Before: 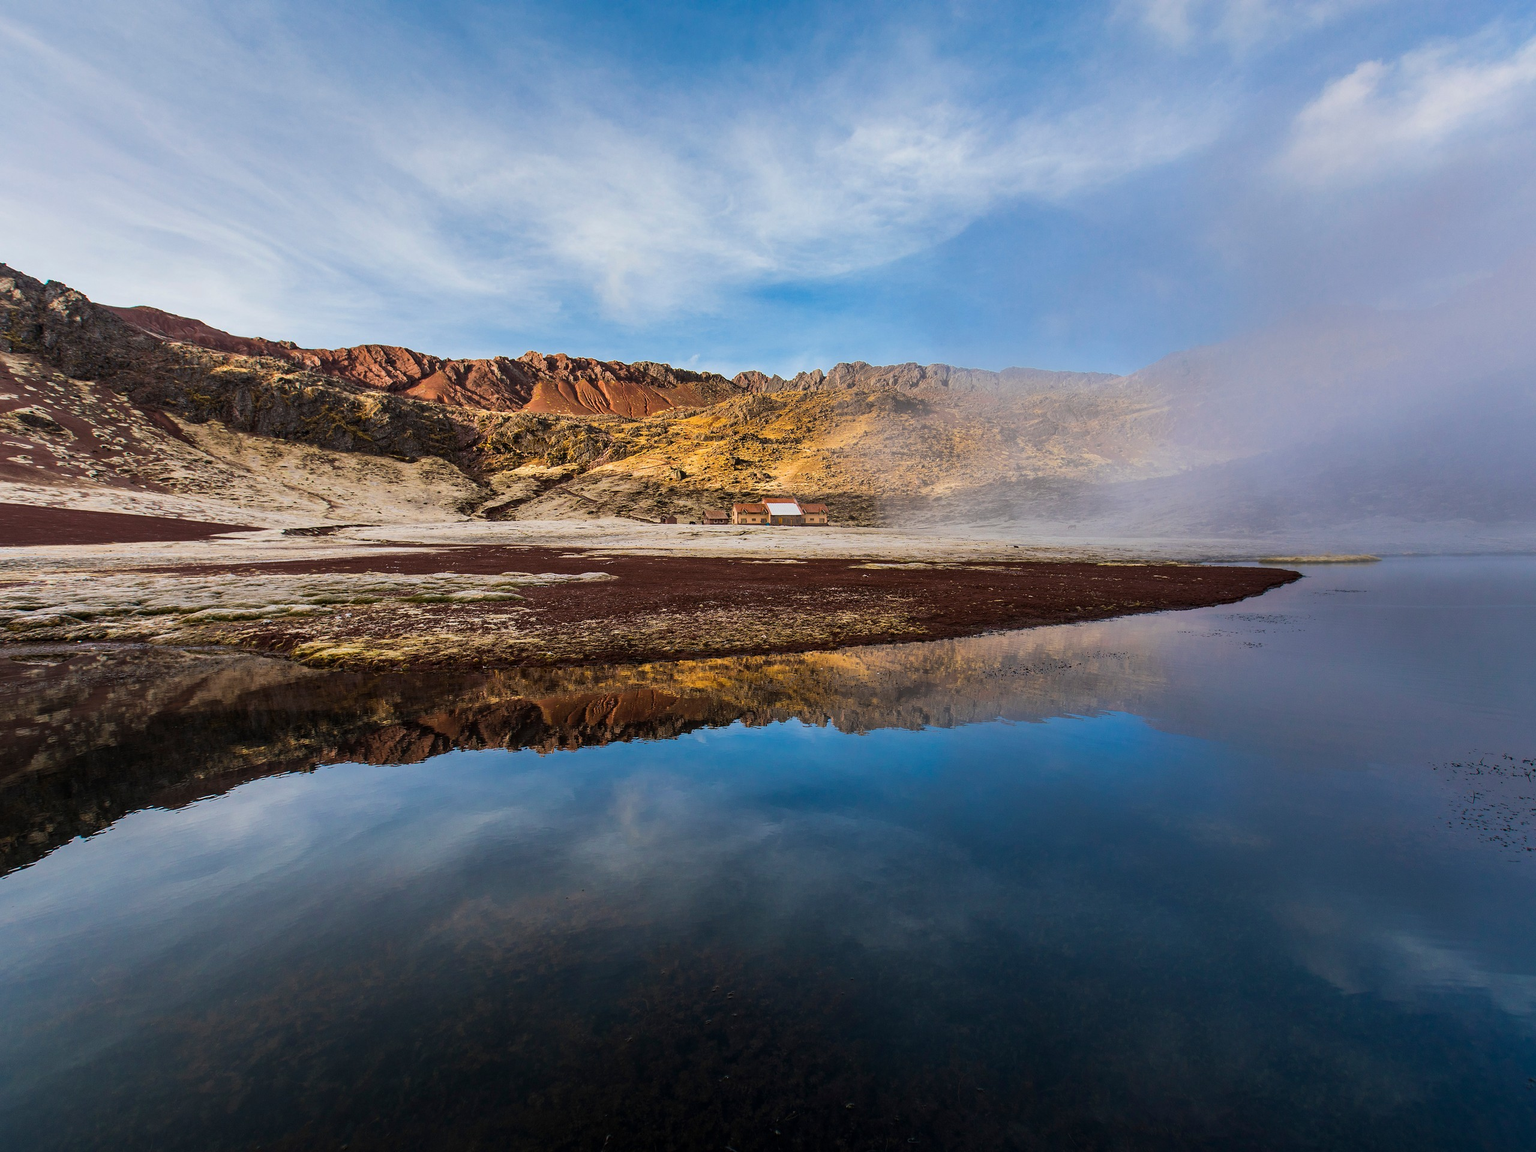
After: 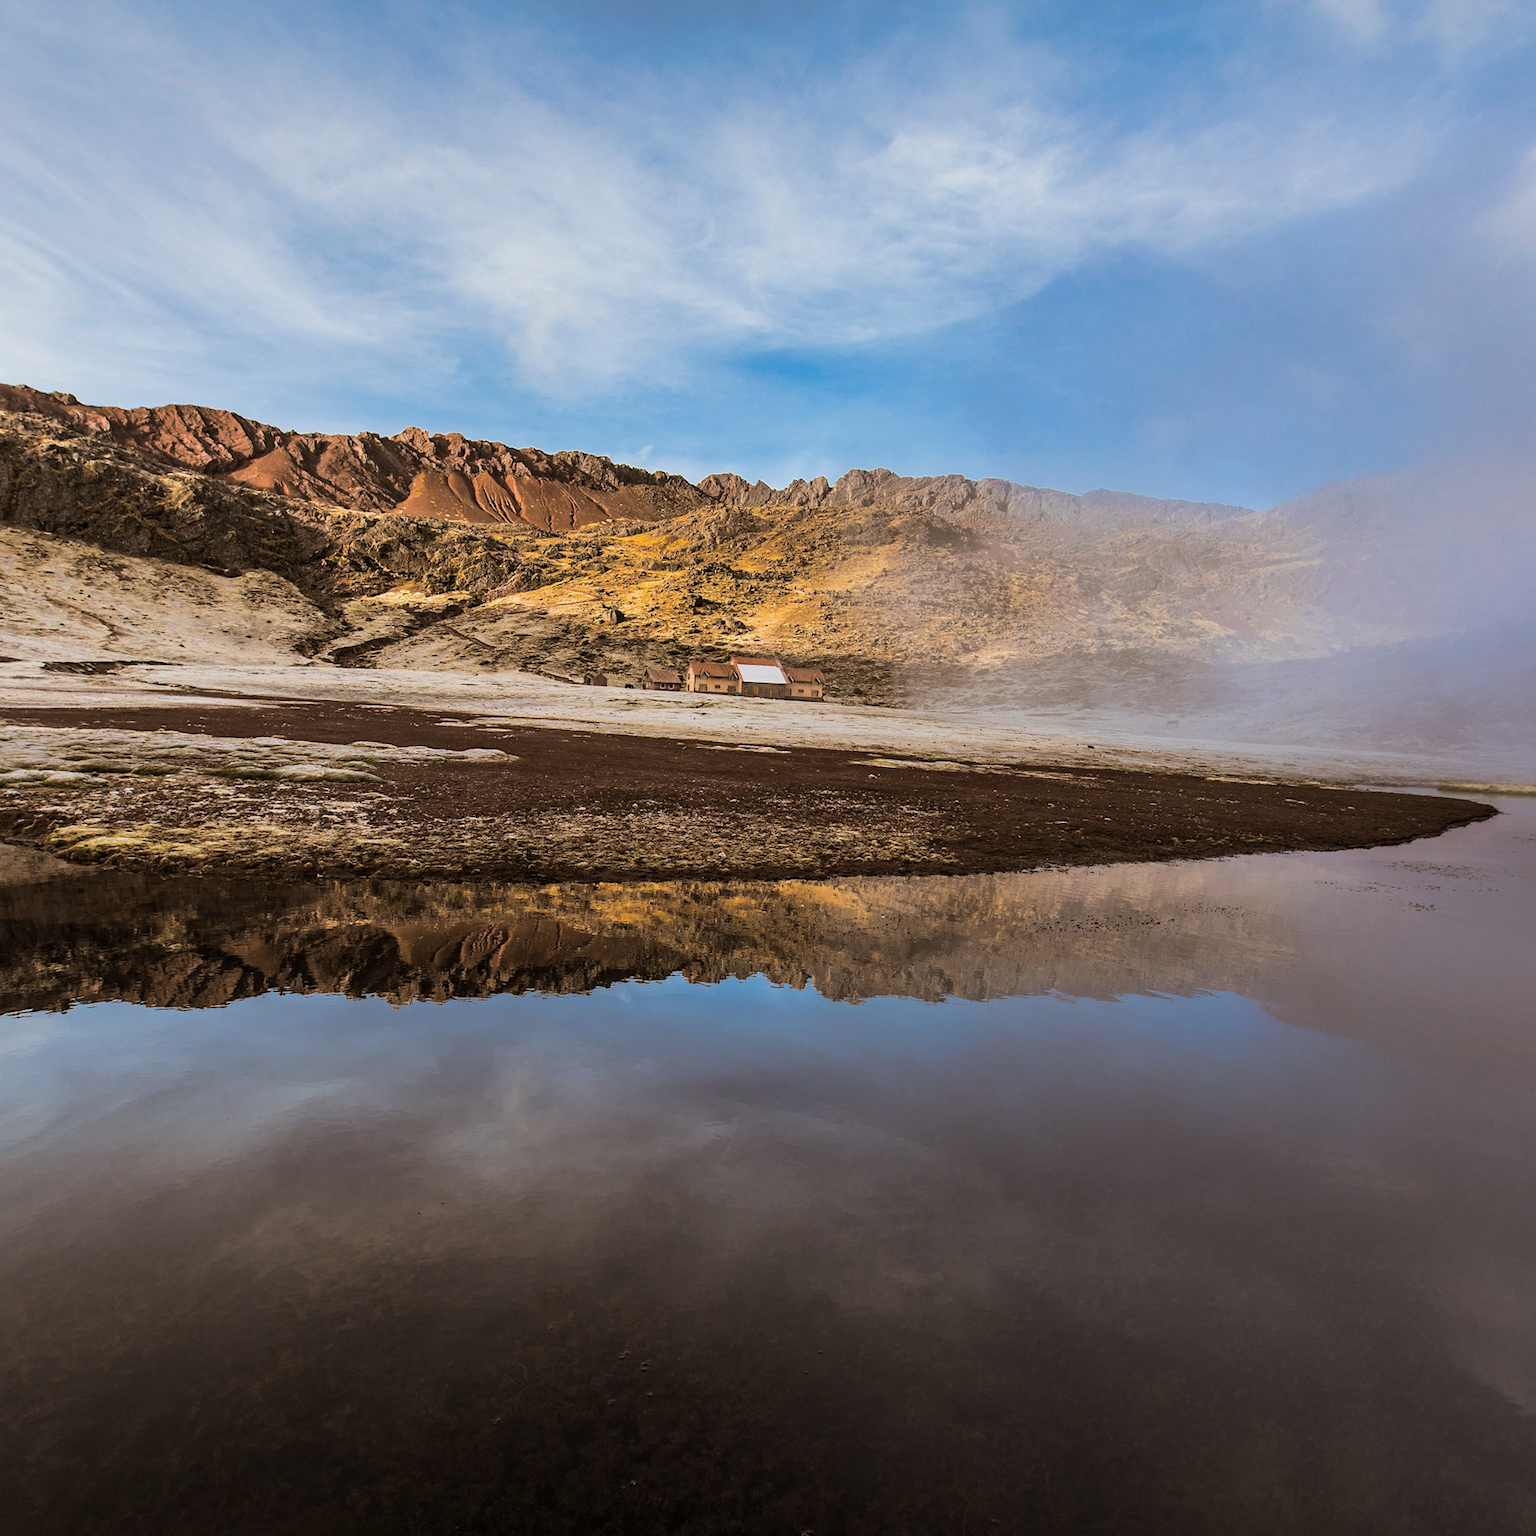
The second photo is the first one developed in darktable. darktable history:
crop and rotate: angle -3.27°, left 14.277%, top 0.028%, right 10.766%, bottom 0.028%
split-toning: shadows › hue 32.4°, shadows › saturation 0.51, highlights › hue 180°, highlights › saturation 0, balance -60.17, compress 55.19%
